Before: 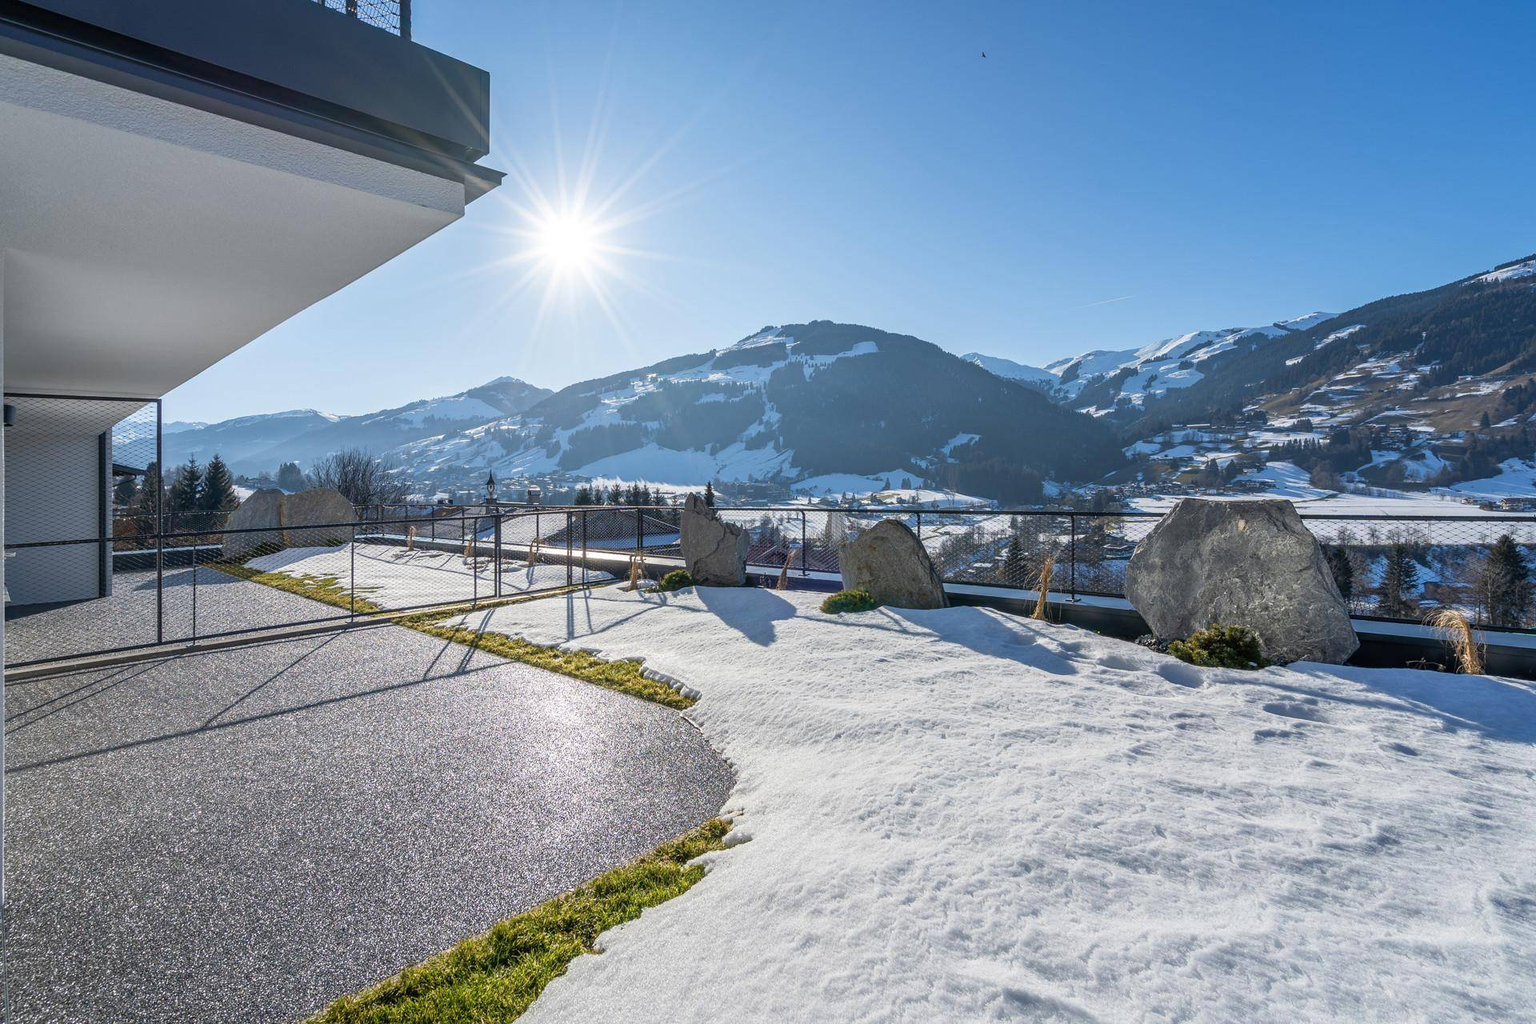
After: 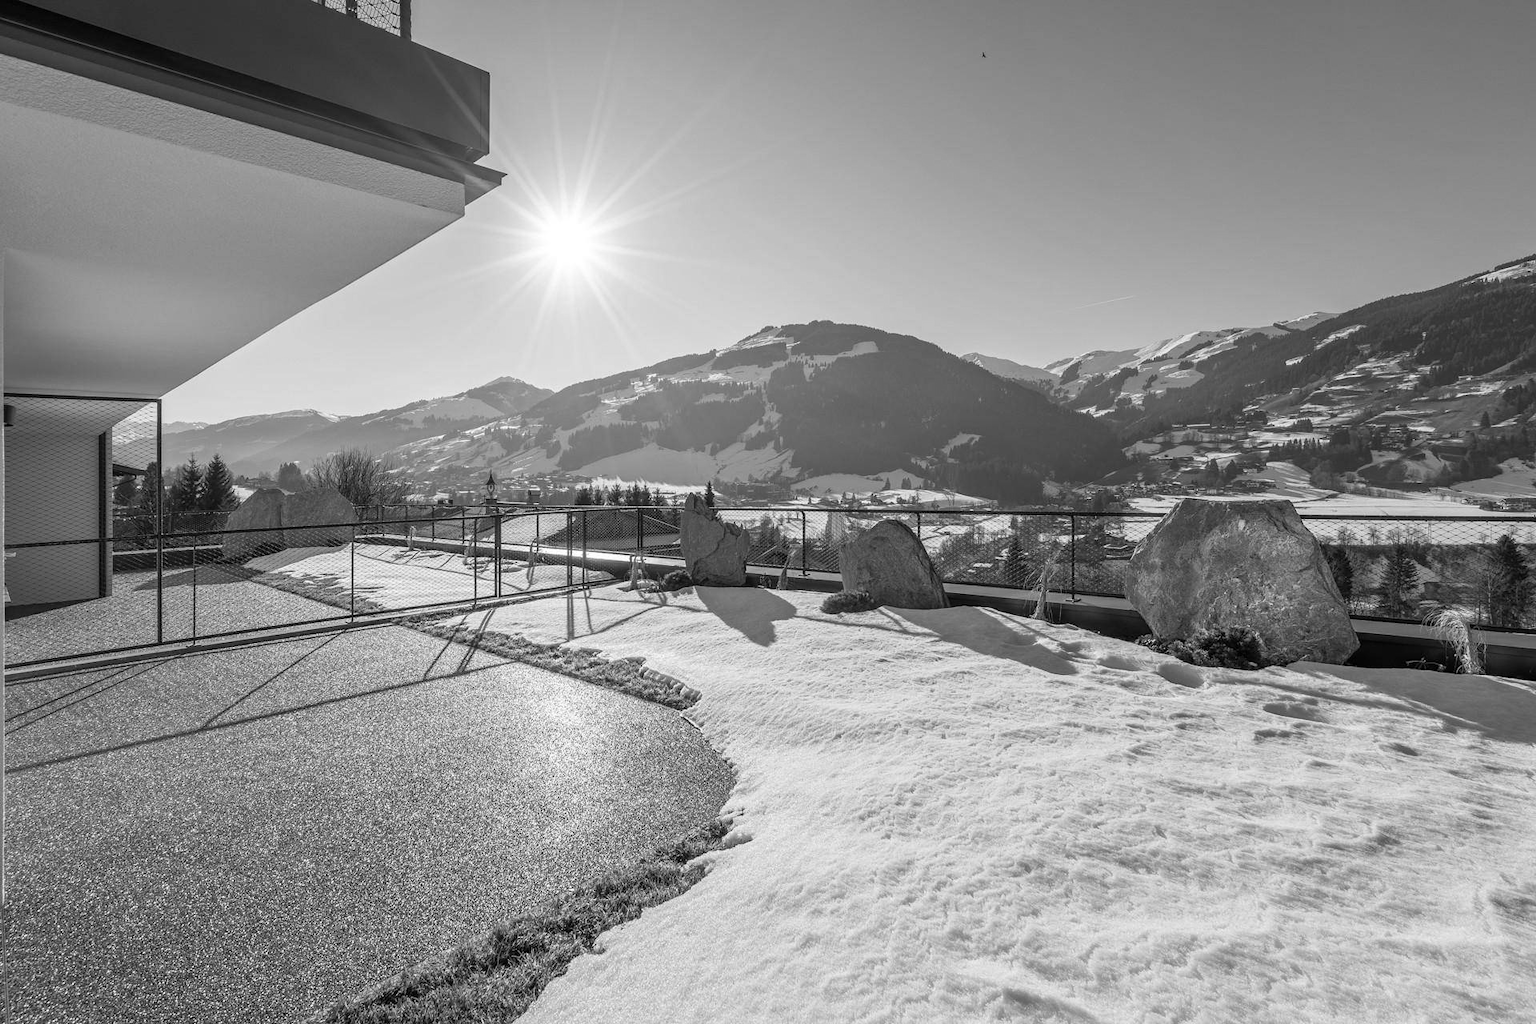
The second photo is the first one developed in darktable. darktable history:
color contrast: green-magenta contrast 0.8, blue-yellow contrast 1.1, unbound 0
monochrome: on, module defaults
